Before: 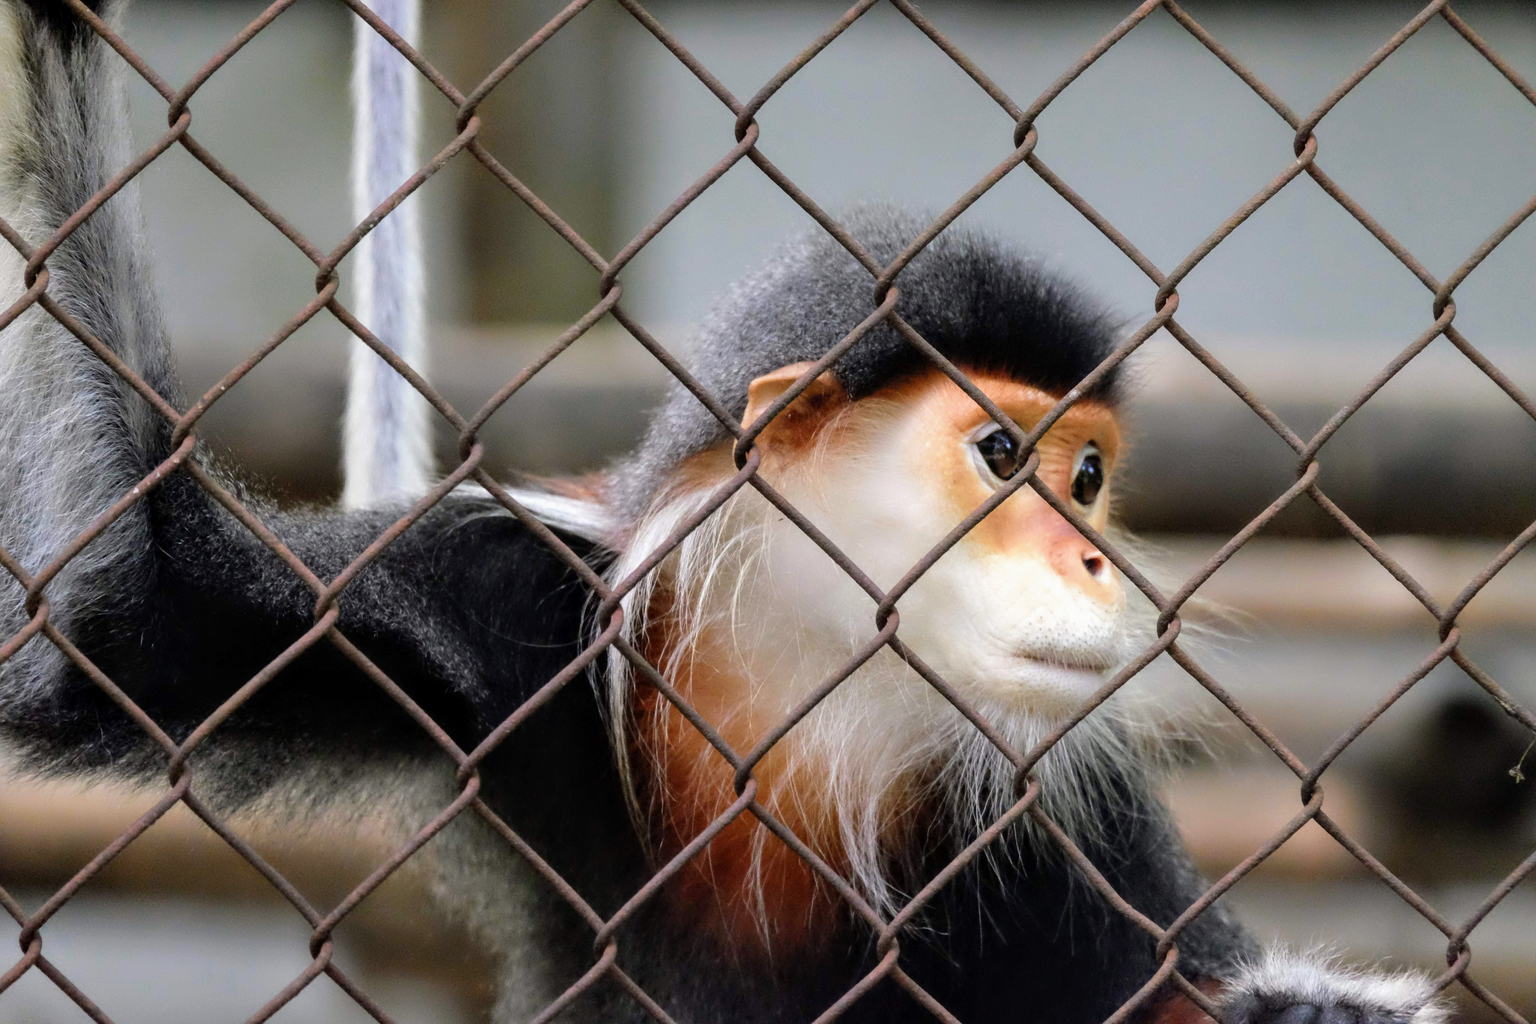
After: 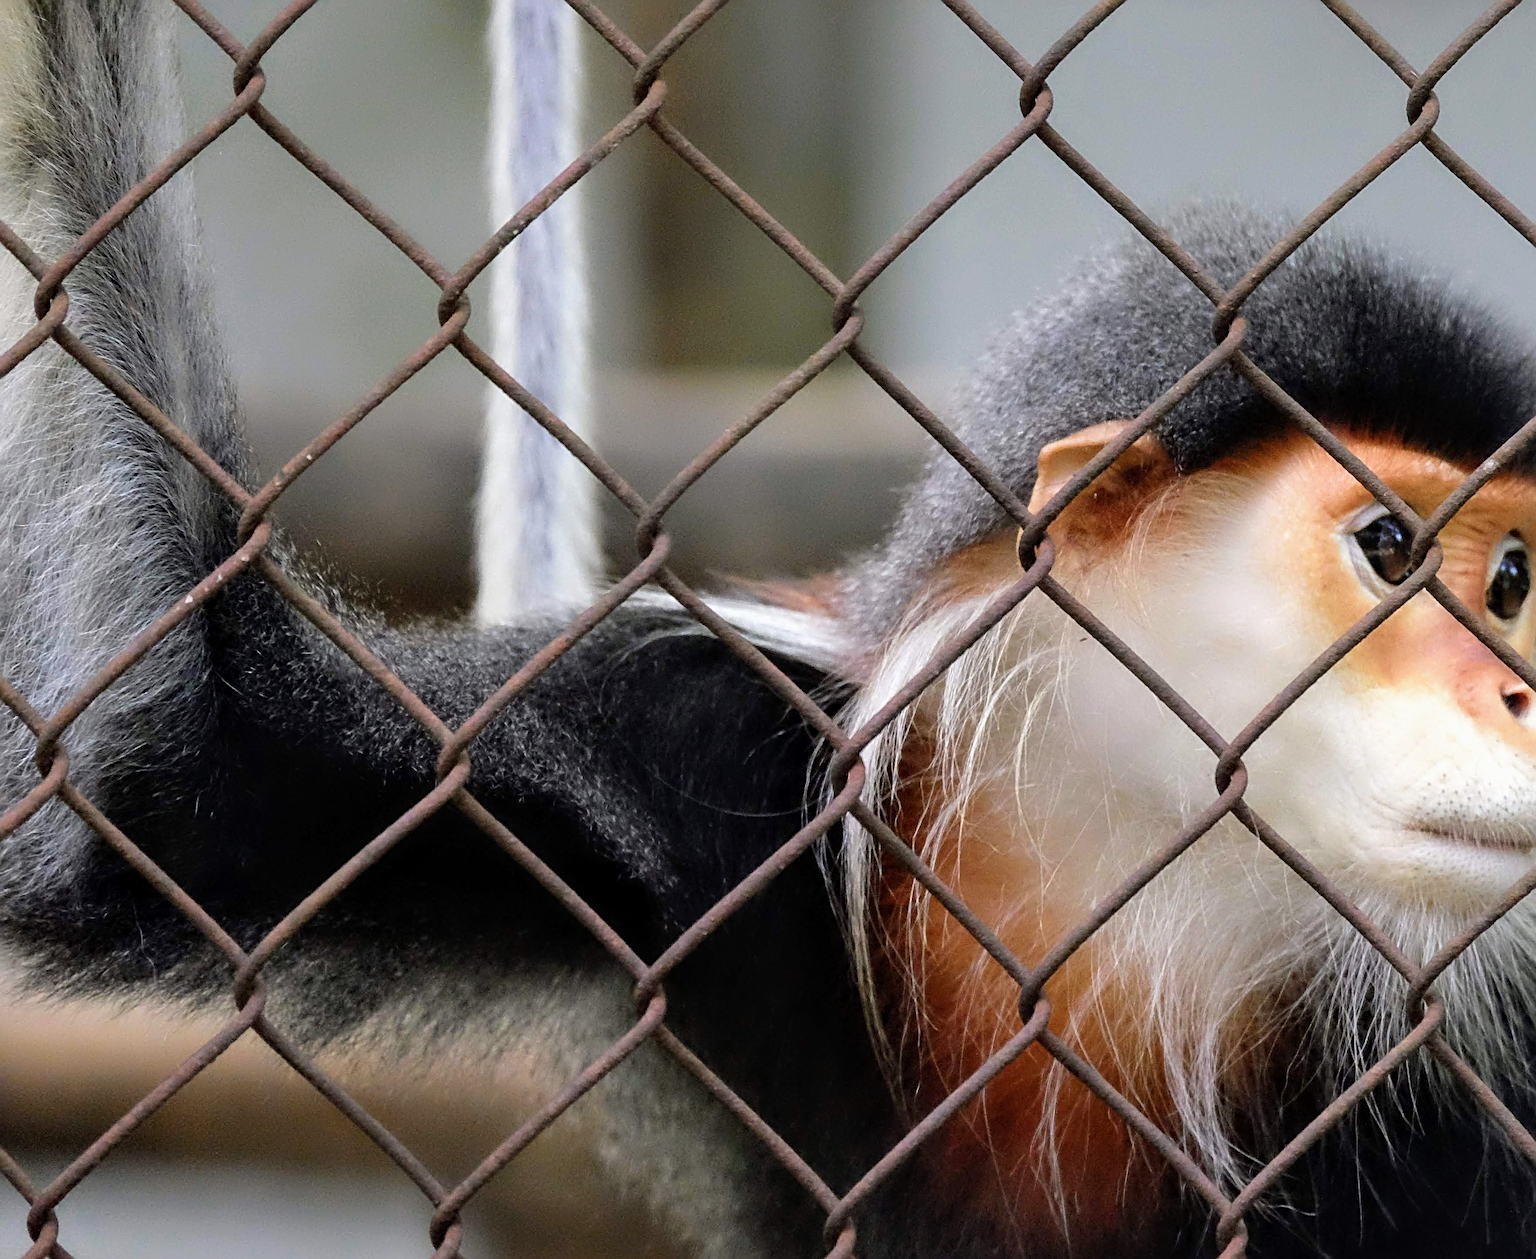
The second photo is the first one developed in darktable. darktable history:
crop: top 5.755%, right 27.898%, bottom 5.52%
sharpen: radius 3.979
